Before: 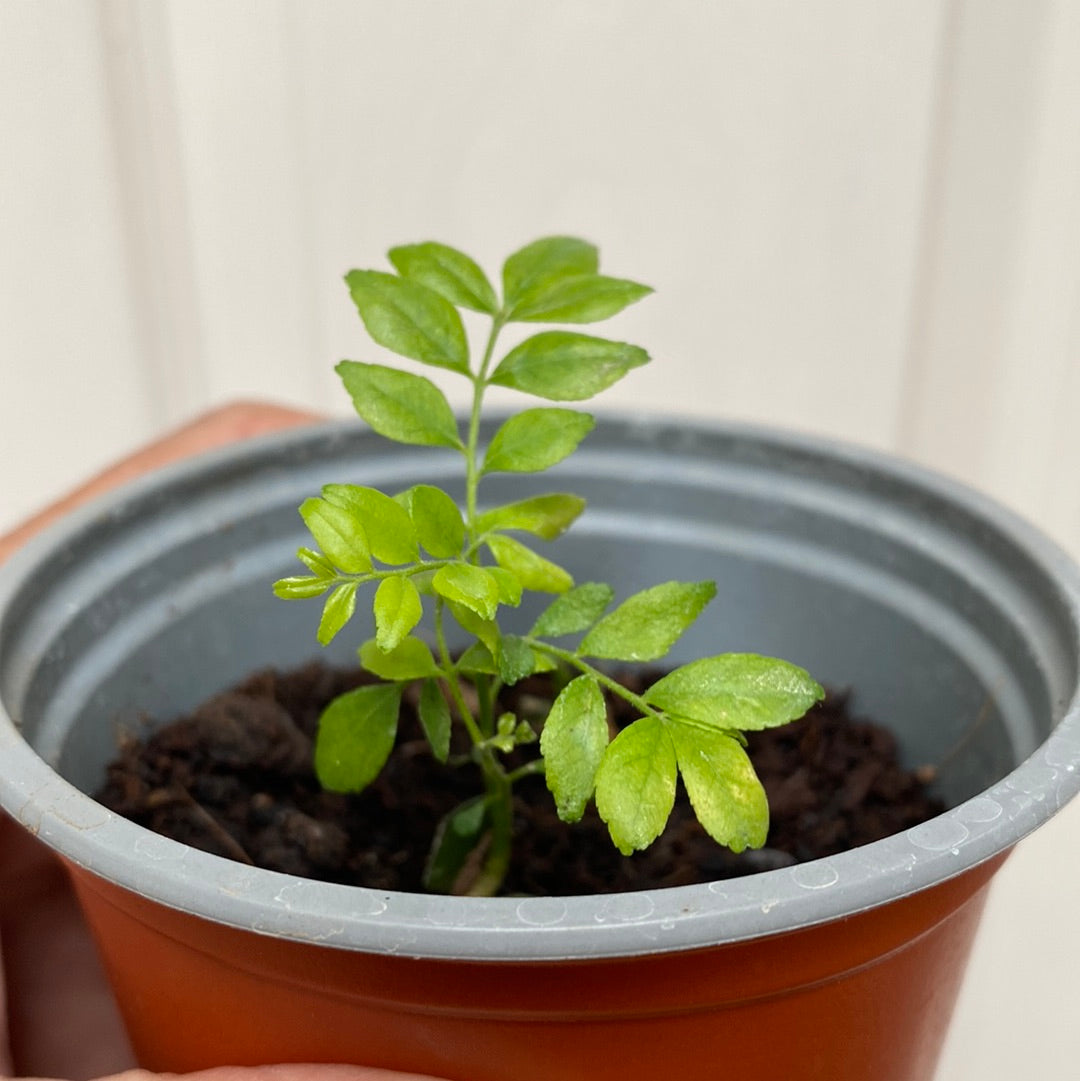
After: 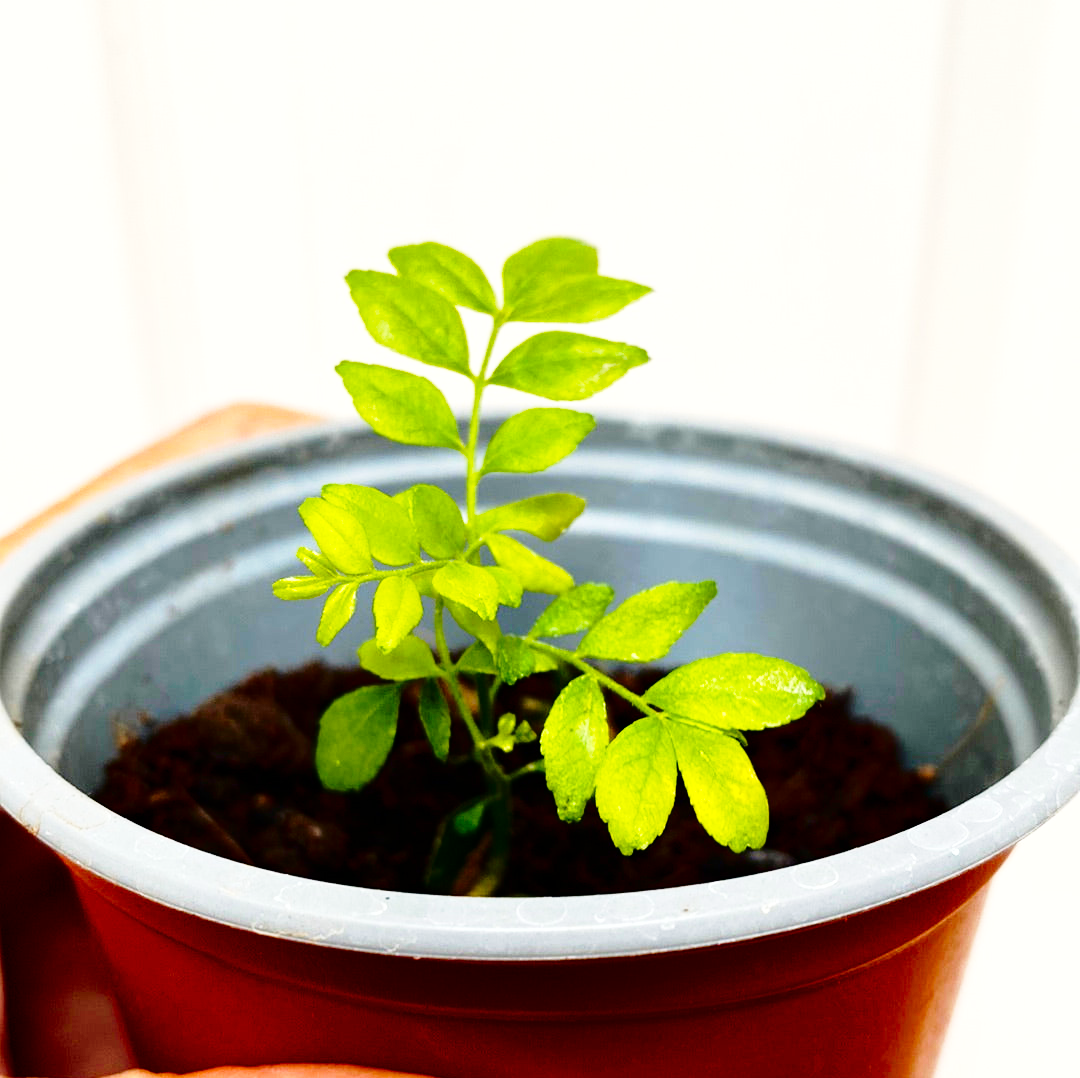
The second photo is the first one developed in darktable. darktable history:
base curve: curves: ch0 [(0, 0) (0.028, 0.03) (0.121, 0.232) (0.46, 0.748) (0.859, 0.968) (1, 1)], preserve colors none
exposure: compensate highlight preservation false
crop: top 0.05%, bottom 0.098%
fill light: exposure -2 EV, width 8.6
color balance rgb: linear chroma grading › global chroma 9%, perceptual saturation grading › global saturation 36%, perceptual saturation grading › shadows 35%, perceptual brilliance grading › global brilliance 15%, perceptual brilliance grading › shadows -35%, global vibrance 15%
